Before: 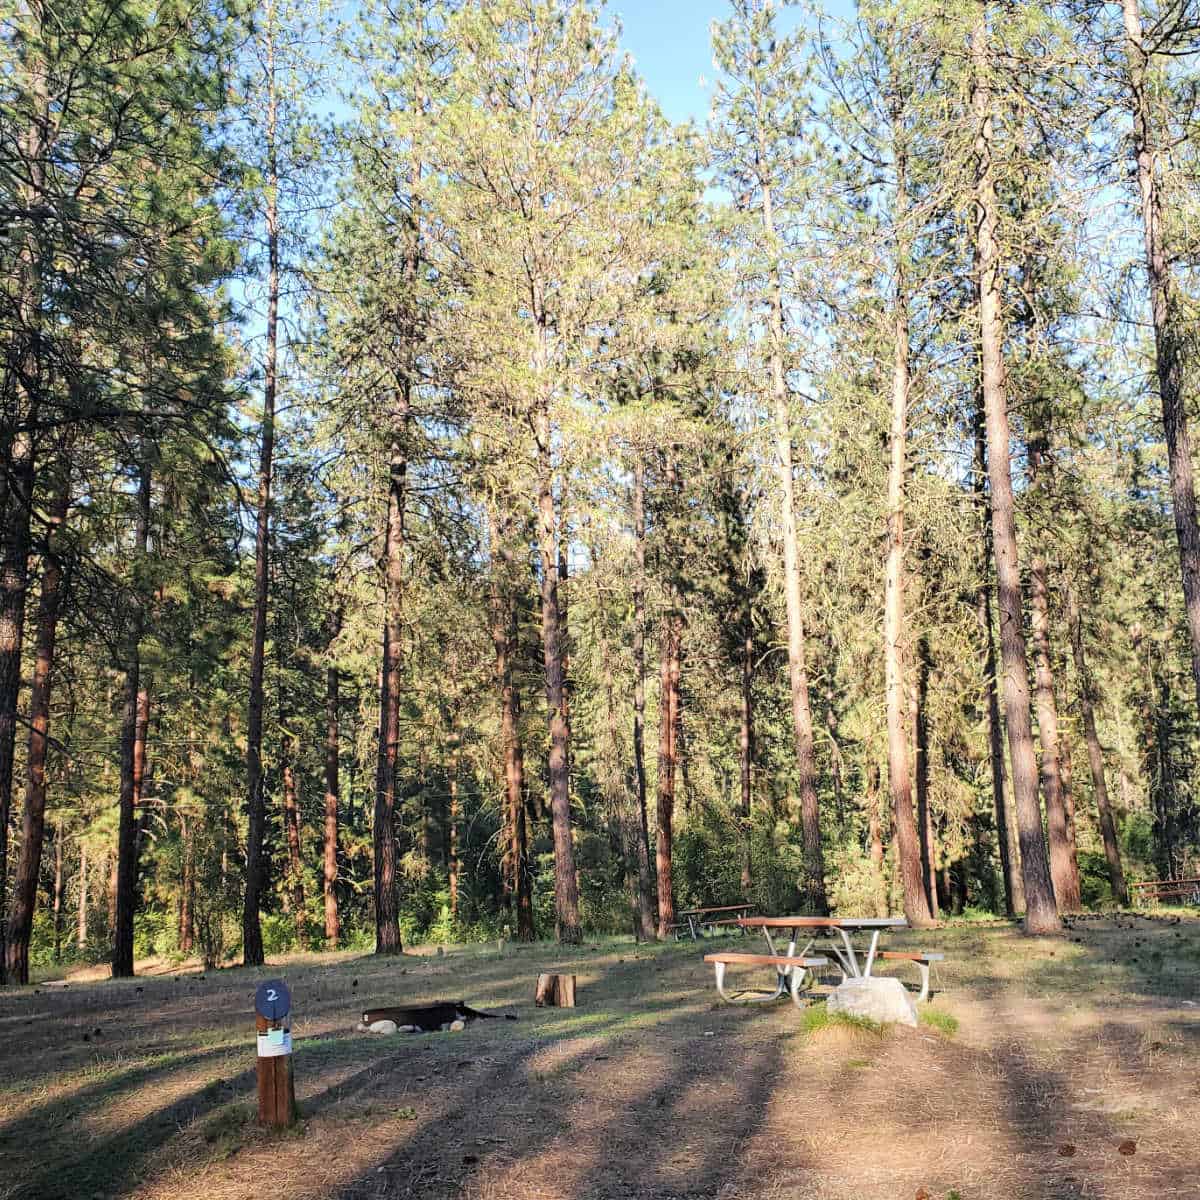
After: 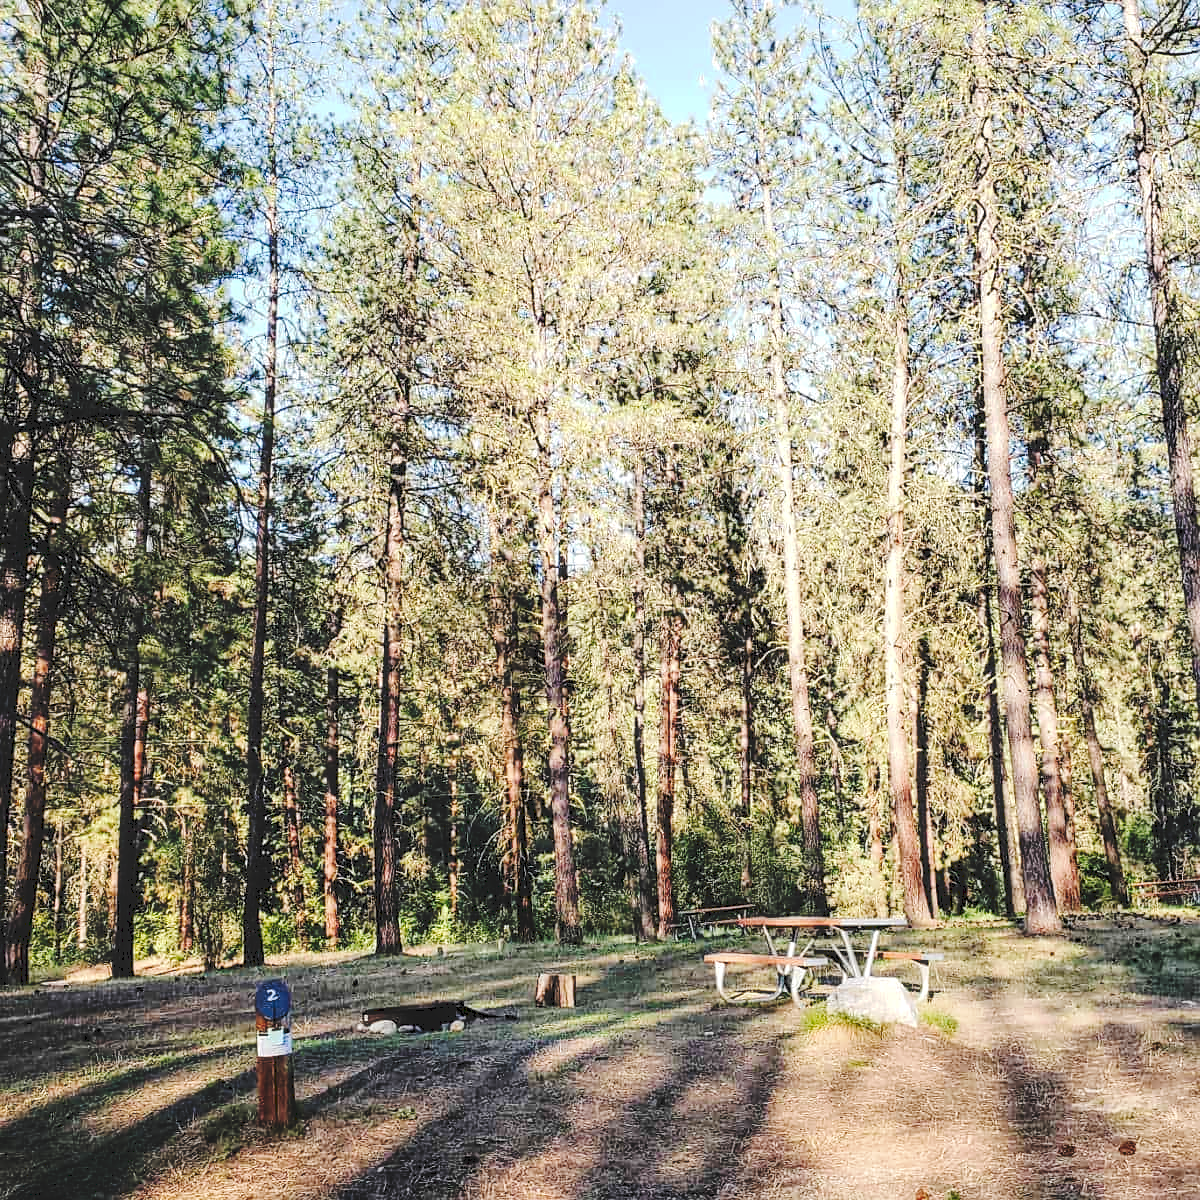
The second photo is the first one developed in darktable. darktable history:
tone curve: curves: ch0 [(0, 0) (0.003, 0.14) (0.011, 0.141) (0.025, 0.141) (0.044, 0.142) (0.069, 0.146) (0.1, 0.151) (0.136, 0.16) (0.177, 0.182) (0.224, 0.214) (0.277, 0.272) (0.335, 0.35) (0.399, 0.453) (0.468, 0.548) (0.543, 0.634) (0.623, 0.715) (0.709, 0.778) (0.801, 0.848) (0.898, 0.902) (1, 1)], preserve colors none
levels: gray 59.36%, levels [0.031, 0.5, 0.969]
local contrast: on, module defaults
sharpen: radius 1.507, amount 0.395, threshold 1.302
